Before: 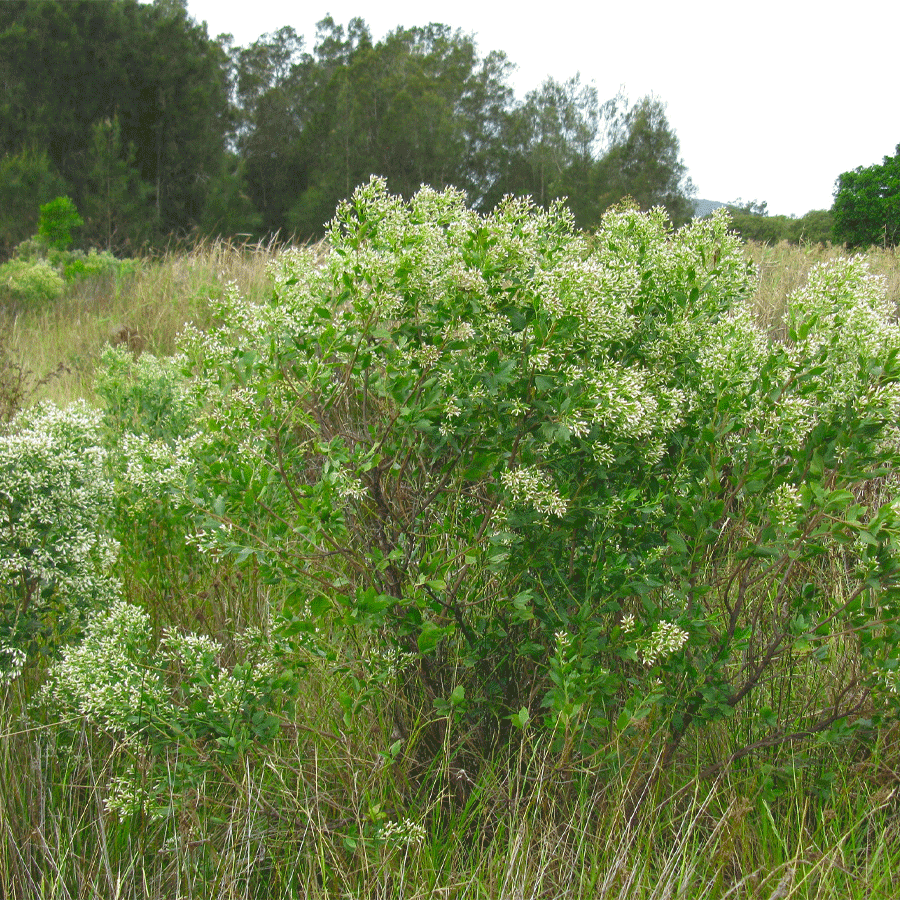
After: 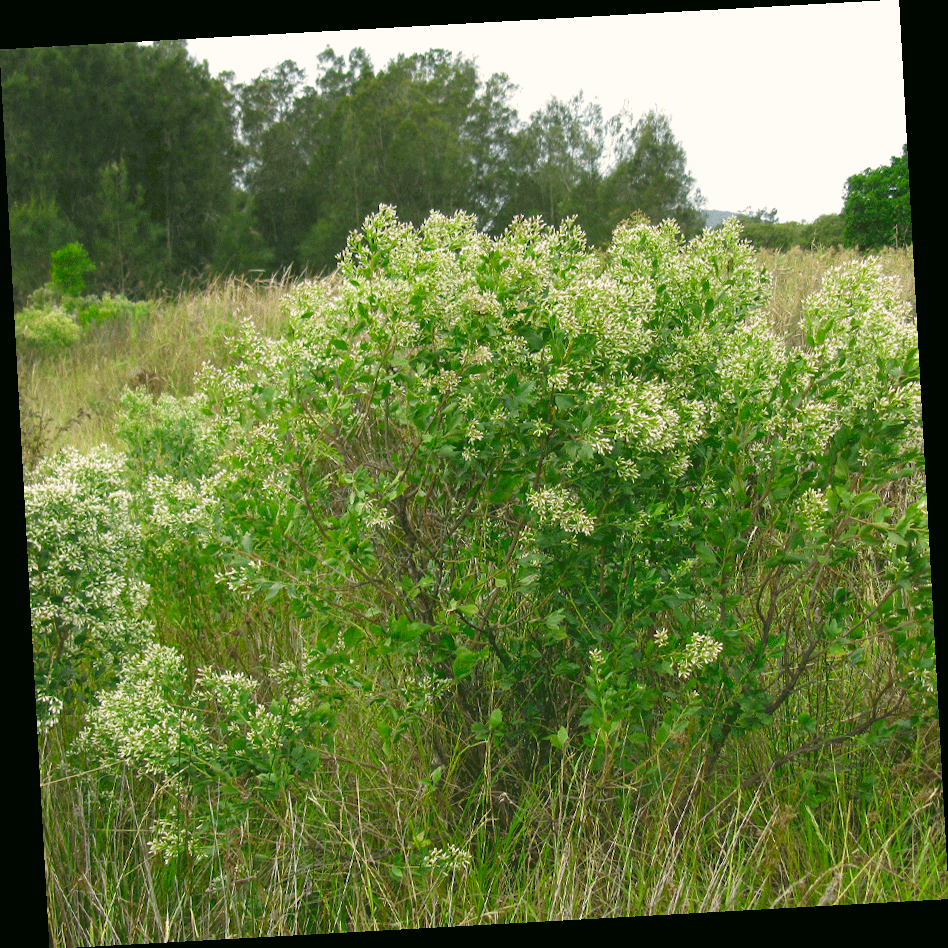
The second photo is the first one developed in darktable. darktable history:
rotate and perspective: rotation -3.18°, automatic cropping off
color correction: highlights a* 4.02, highlights b* 4.98, shadows a* -7.55, shadows b* 4.98
